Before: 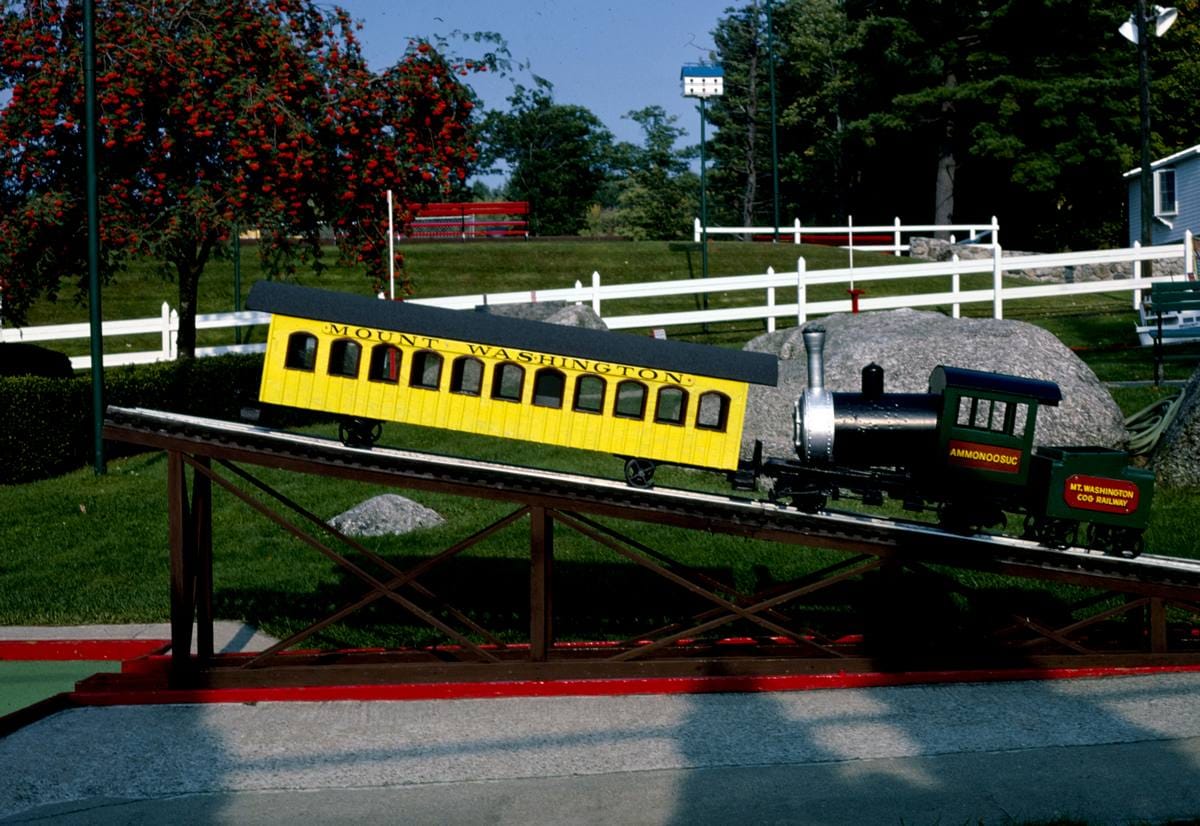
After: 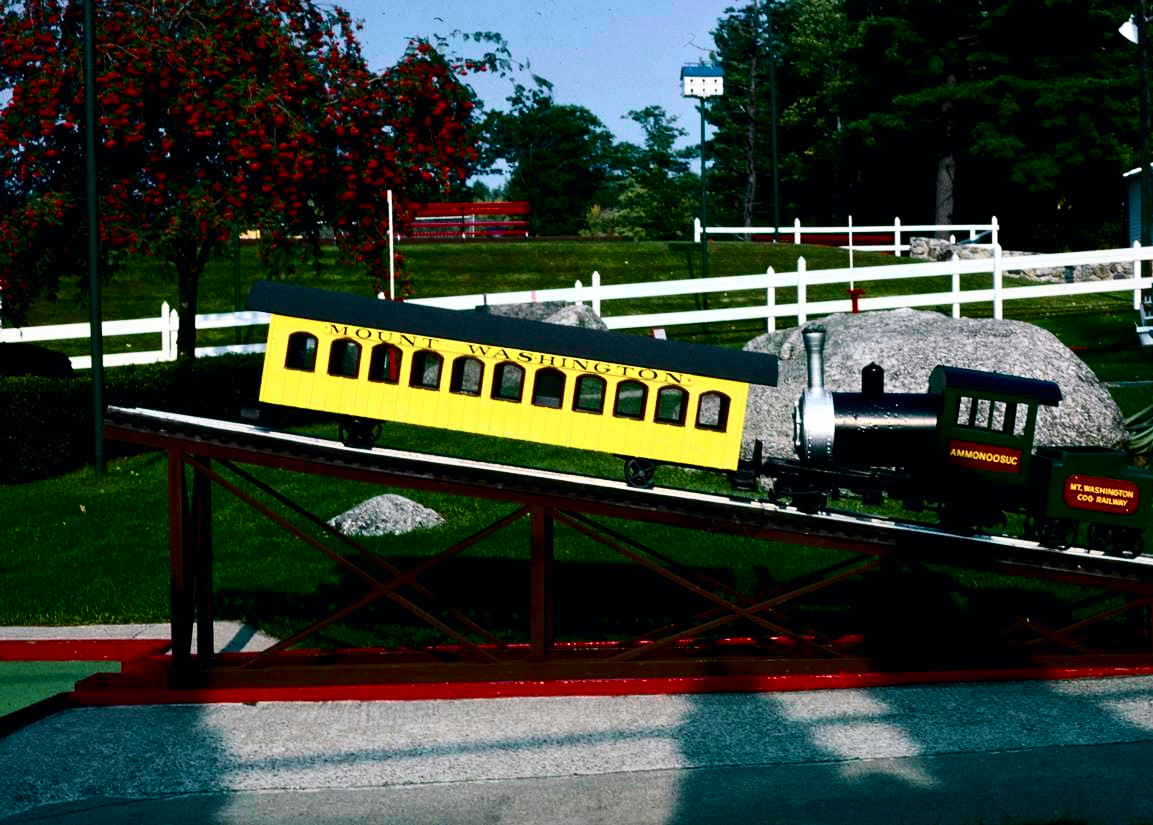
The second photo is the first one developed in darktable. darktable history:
tone curve: curves: ch0 [(0, 0) (0.051, 0.047) (0.102, 0.099) (0.228, 0.262) (0.446, 0.527) (0.695, 0.778) (0.908, 0.946) (1, 1)]; ch1 [(0, 0) (0.339, 0.298) (0.402, 0.363) (0.453, 0.413) (0.485, 0.469) (0.494, 0.493) (0.504, 0.501) (0.525, 0.533) (0.563, 0.591) (0.597, 0.631) (1, 1)]; ch2 [(0, 0) (0.48, 0.48) (0.504, 0.5) (0.539, 0.554) (0.59, 0.628) (0.642, 0.682) (0.824, 0.815) (1, 1)], color space Lab, independent channels, preserve colors none
crop: right 3.893%, bottom 0.047%
contrast brightness saturation: contrast 0.279
